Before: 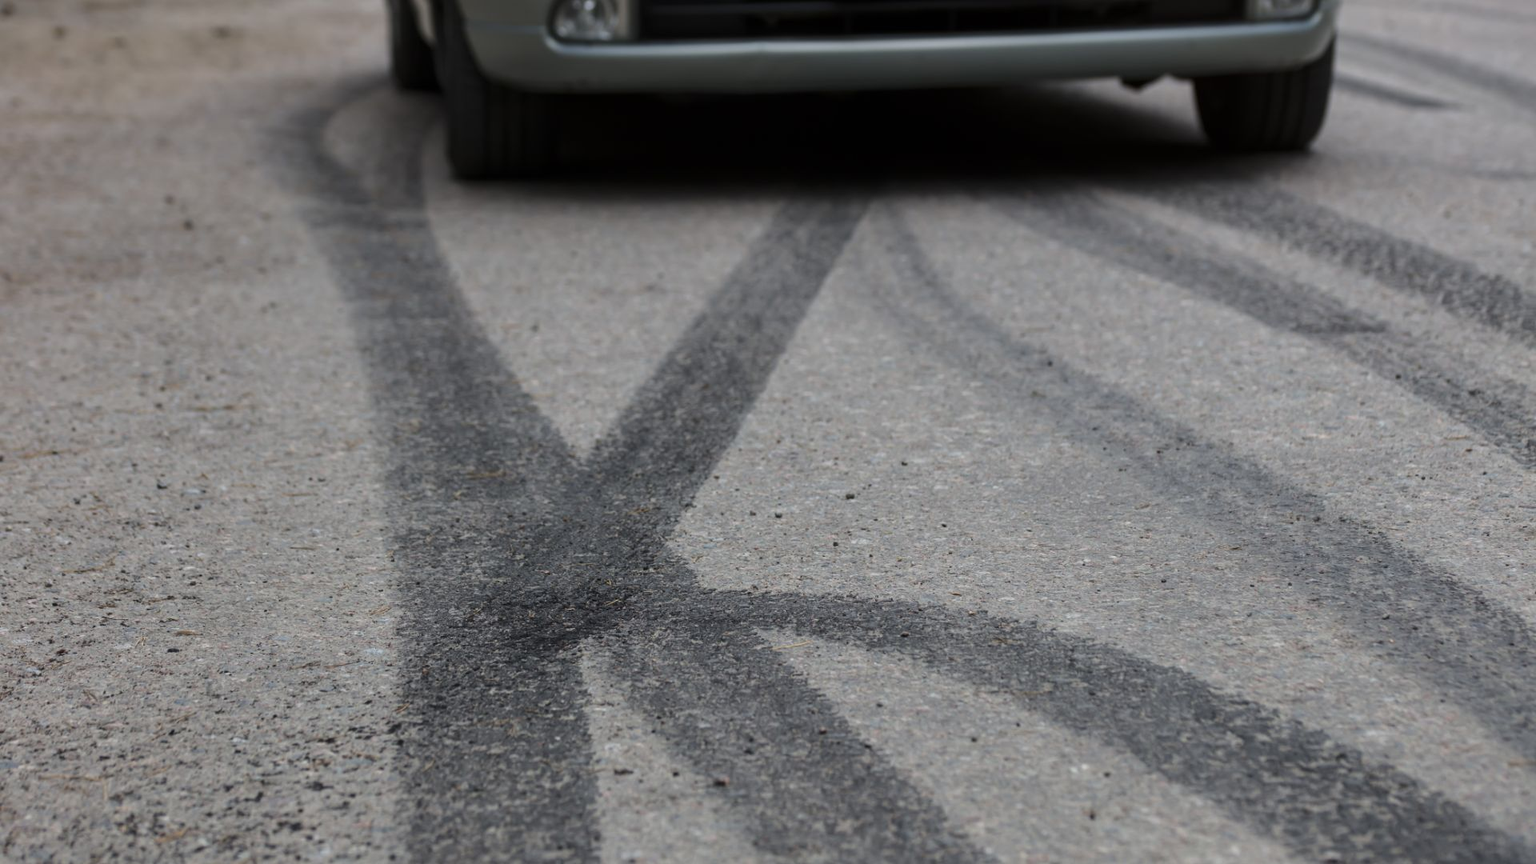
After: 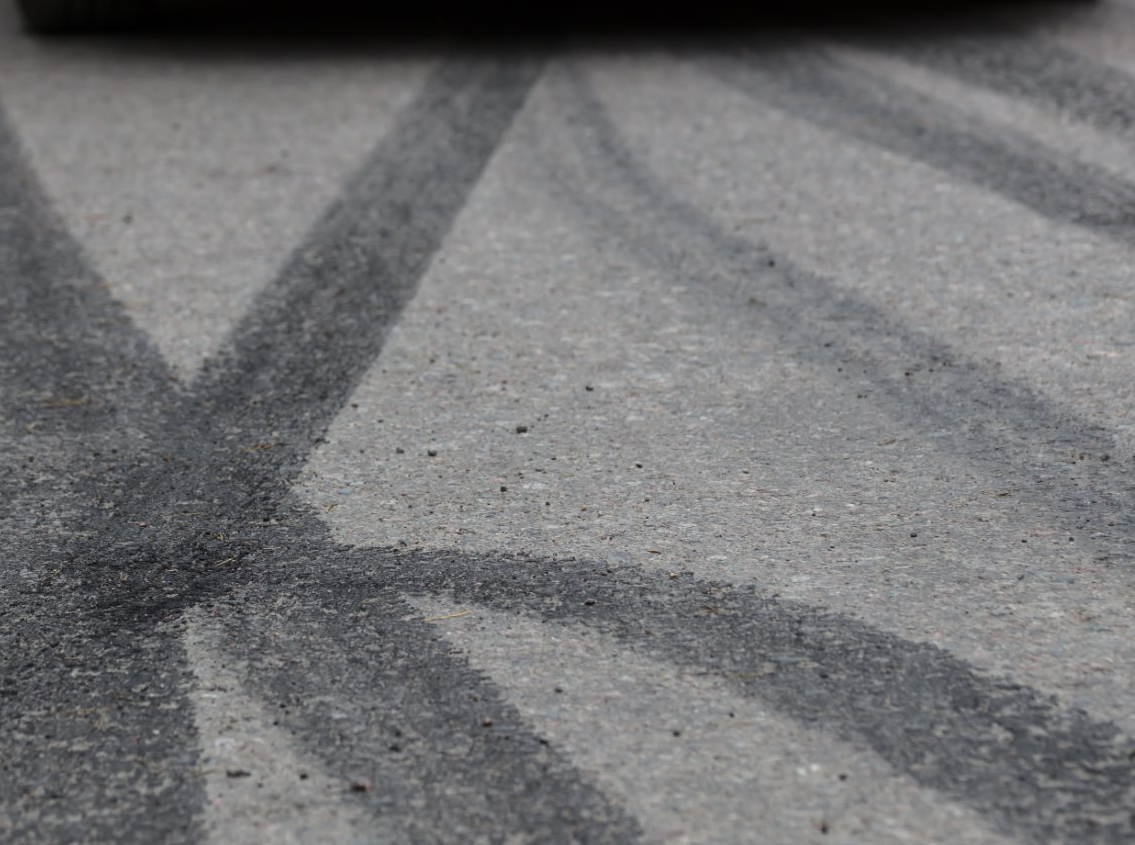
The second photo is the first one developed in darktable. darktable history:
crop and rotate: left 28.214%, top 17.778%, right 12.66%, bottom 3.893%
